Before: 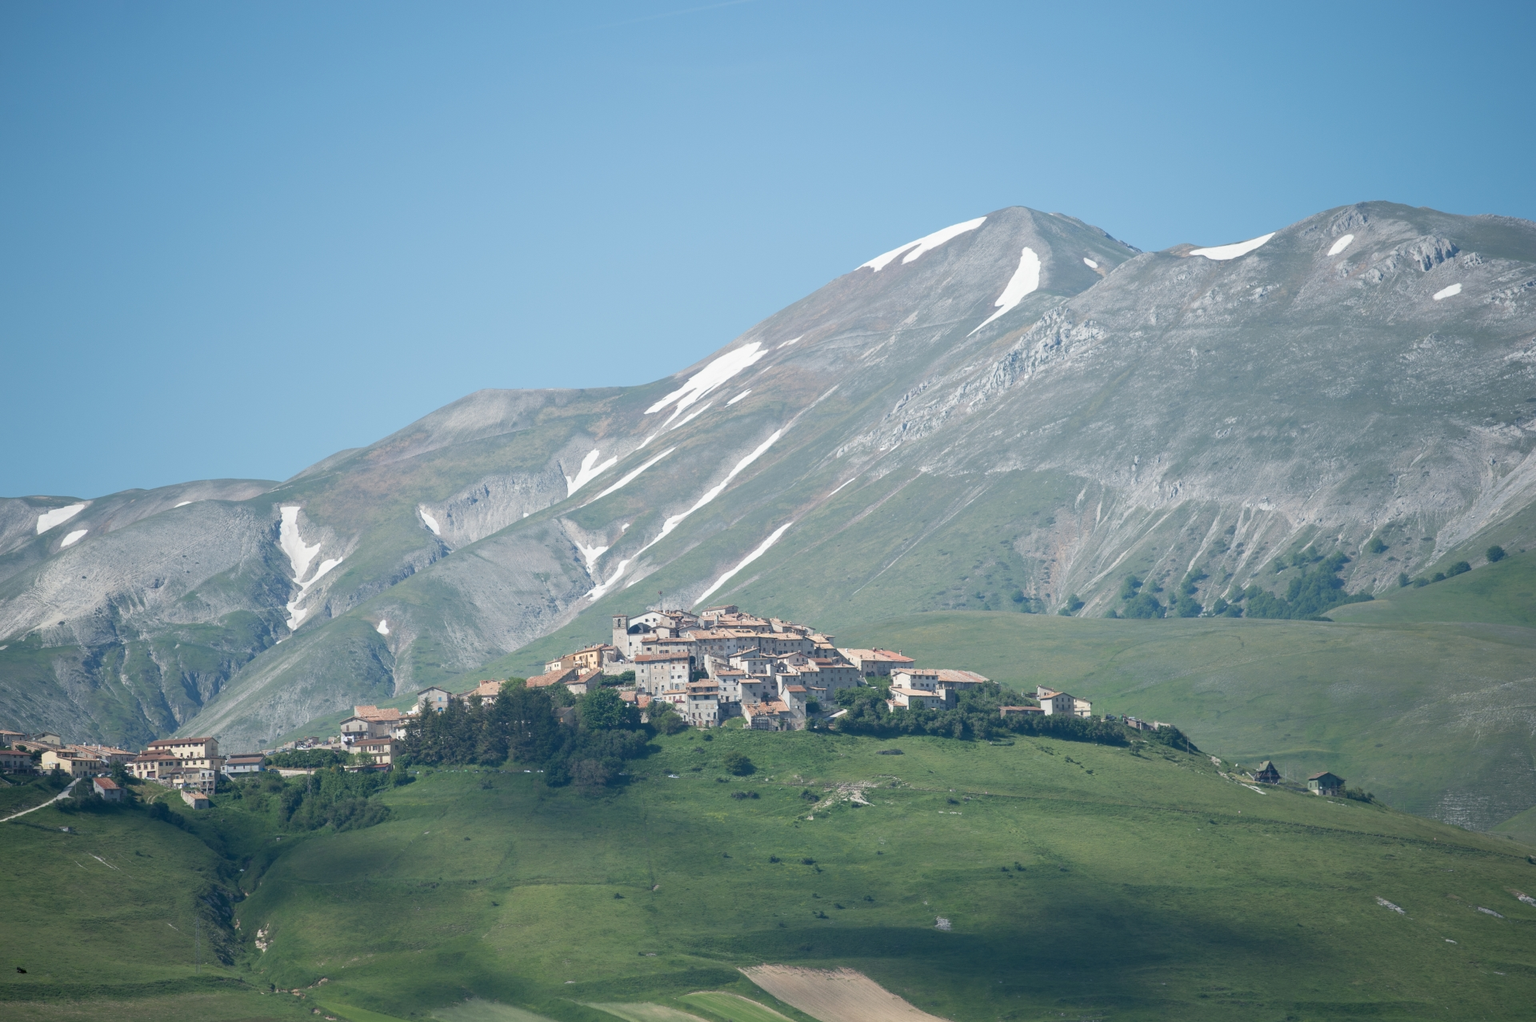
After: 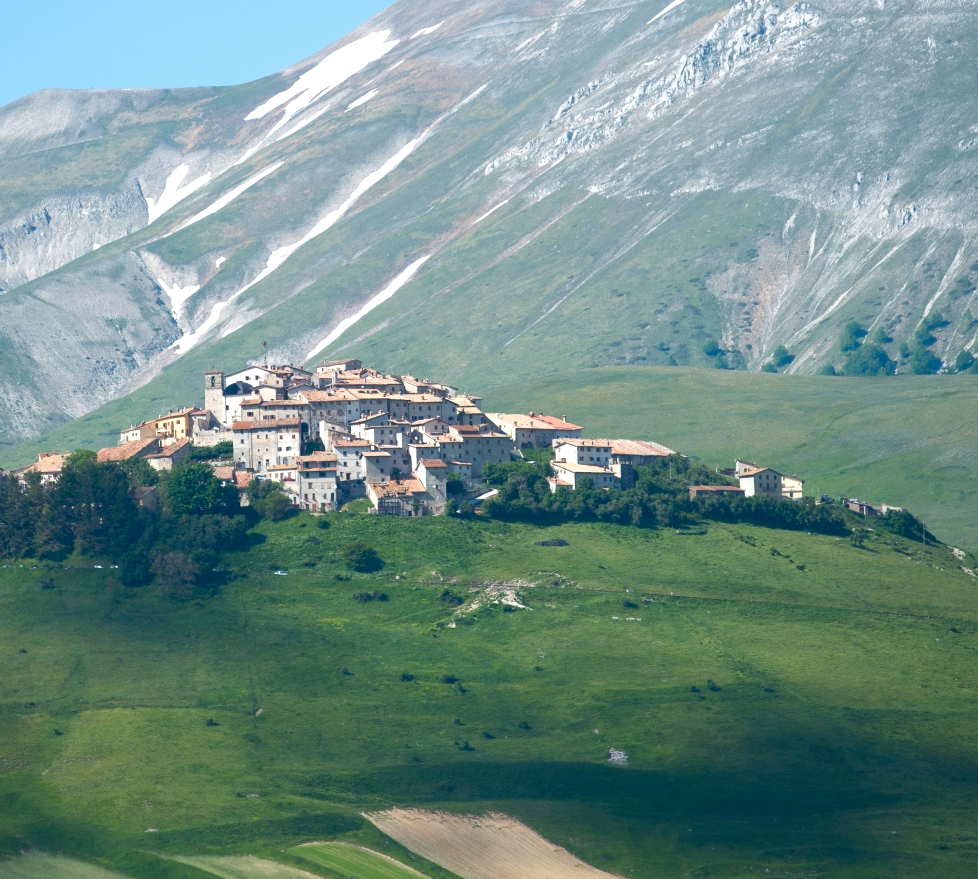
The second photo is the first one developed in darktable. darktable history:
color balance rgb: linear chroma grading › global chroma 16.62%, perceptual saturation grading › highlights -8.63%, perceptual saturation grading › mid-tones 18.66%, perceptual saturation grading › shadows 28.49%, perceptual brilliance grading › highlights 14.22%, perceptual brilliance grading › shadows -18.96%, global vibrance 27.71%
color correction: saturation 0.99
crop and rotate: left 29.237%, top 31.152%, right 19.807%
